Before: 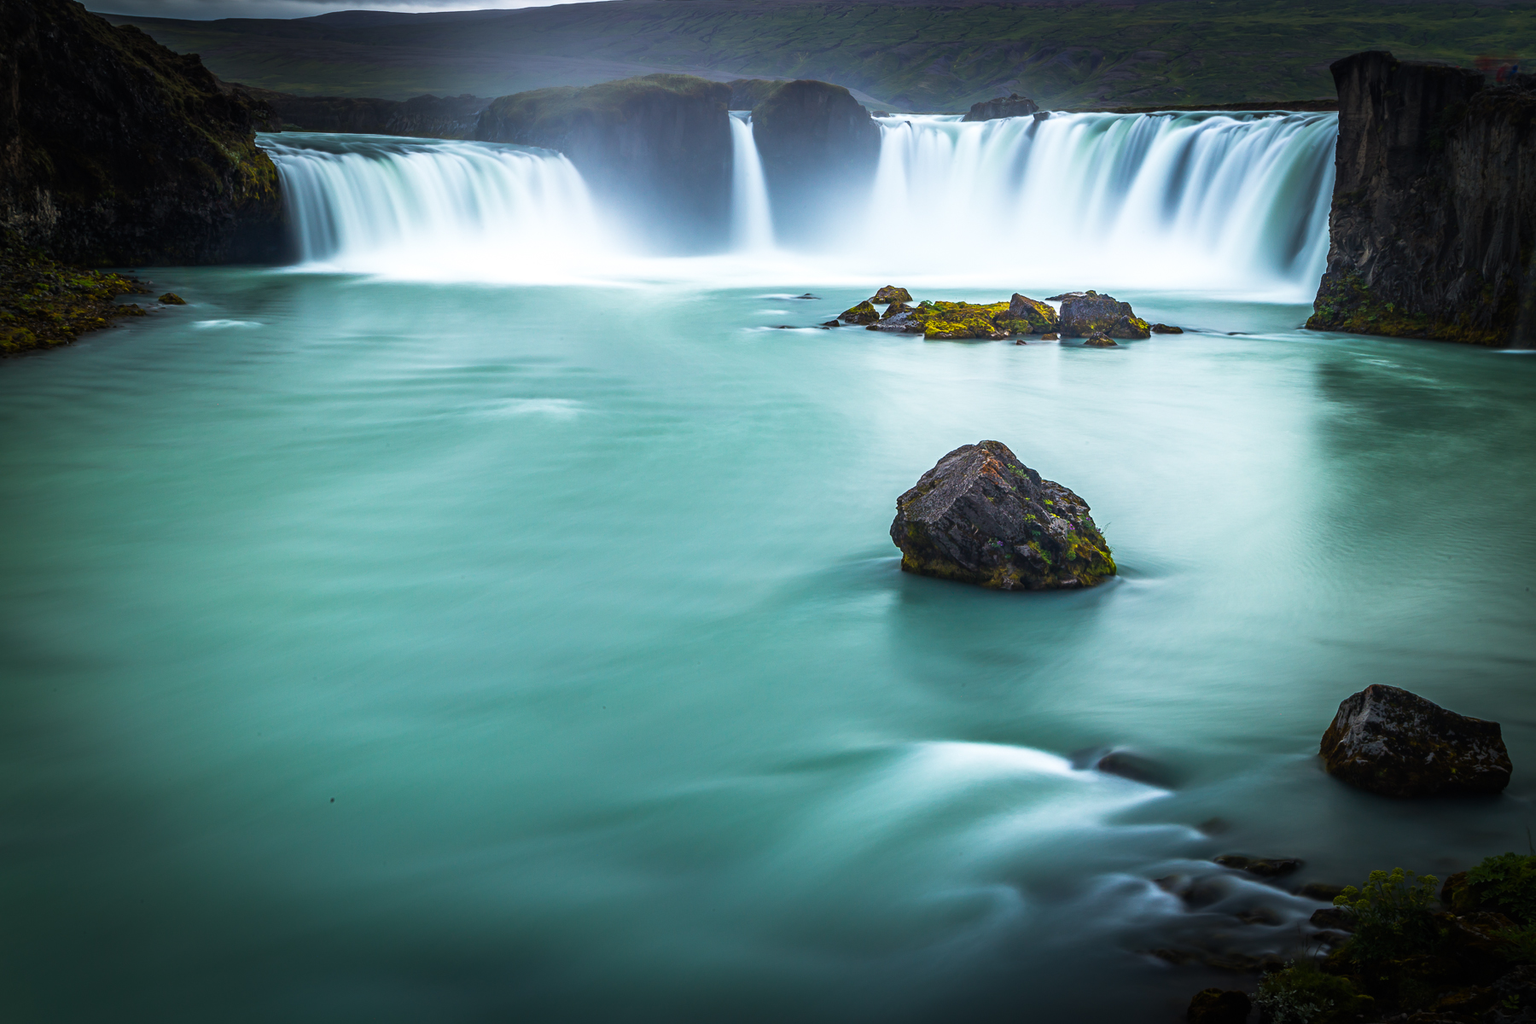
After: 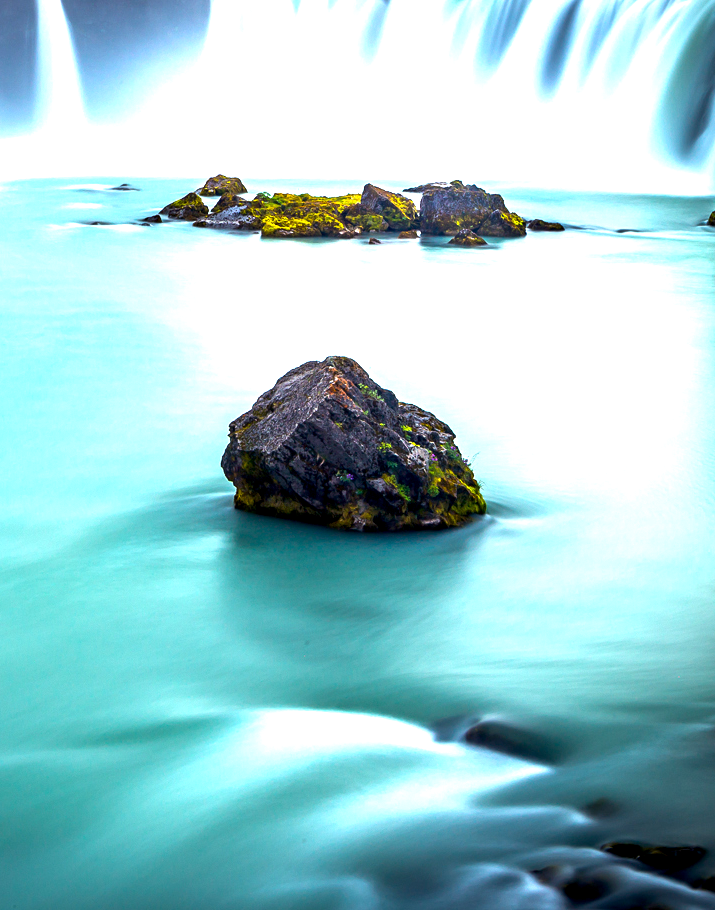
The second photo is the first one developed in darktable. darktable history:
exposure: black level correction 0.01, exposure 1 EV, compensate highlight preservation false
crop: left 45.721%, top 13.393%, right 14.118%, bottom 10.01%
color balance: gamma [0.9, 0.988, 0.975, 1.025], gain [1.05, 1, 1, 1]
contrast brightness saturation: contrast 0.03, brightness -0.04
